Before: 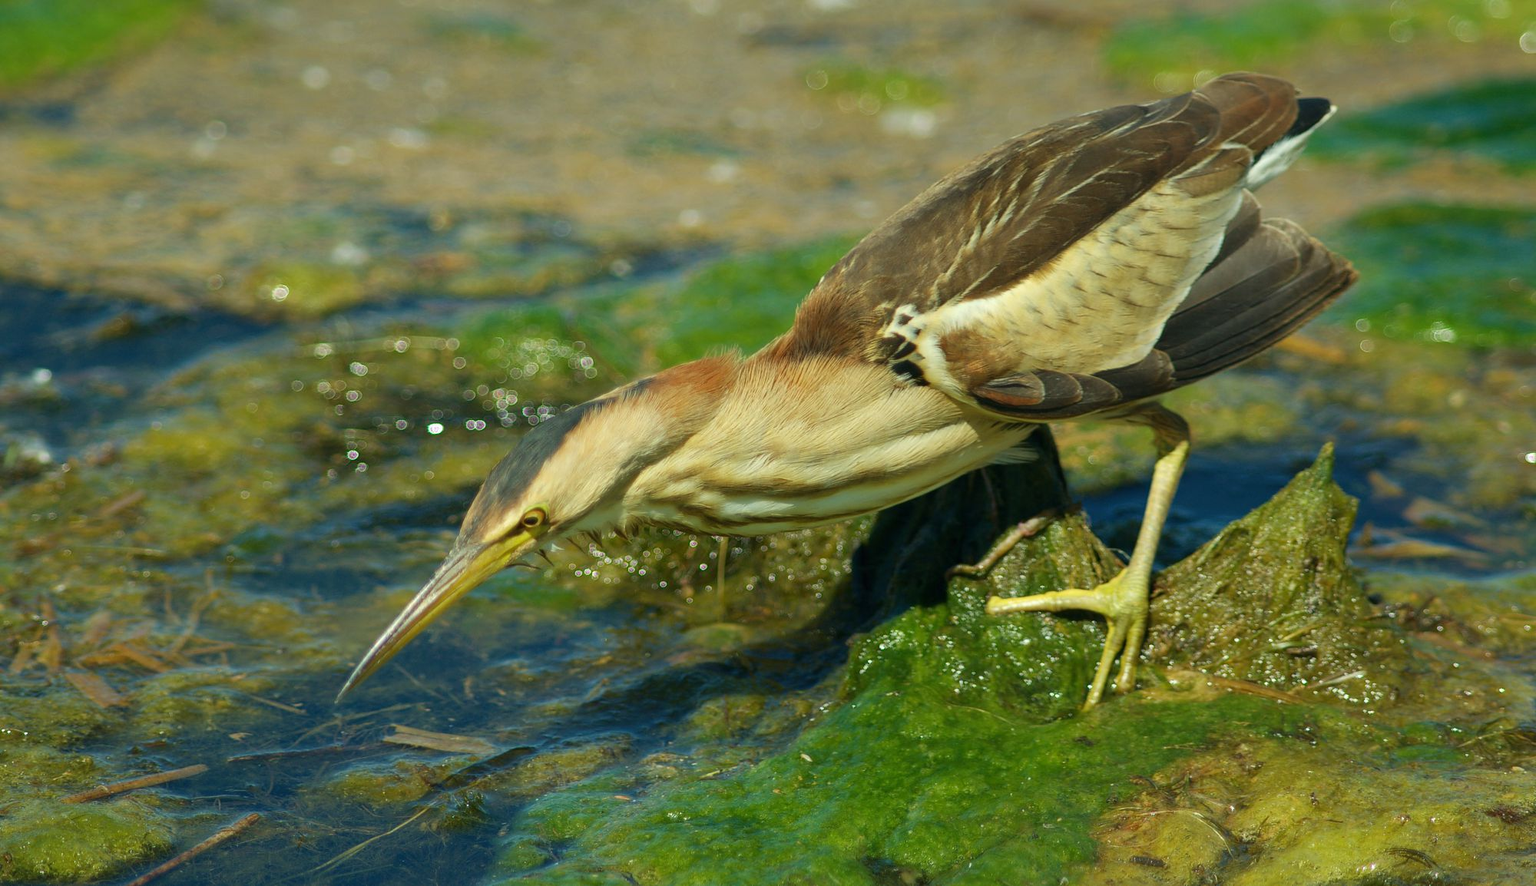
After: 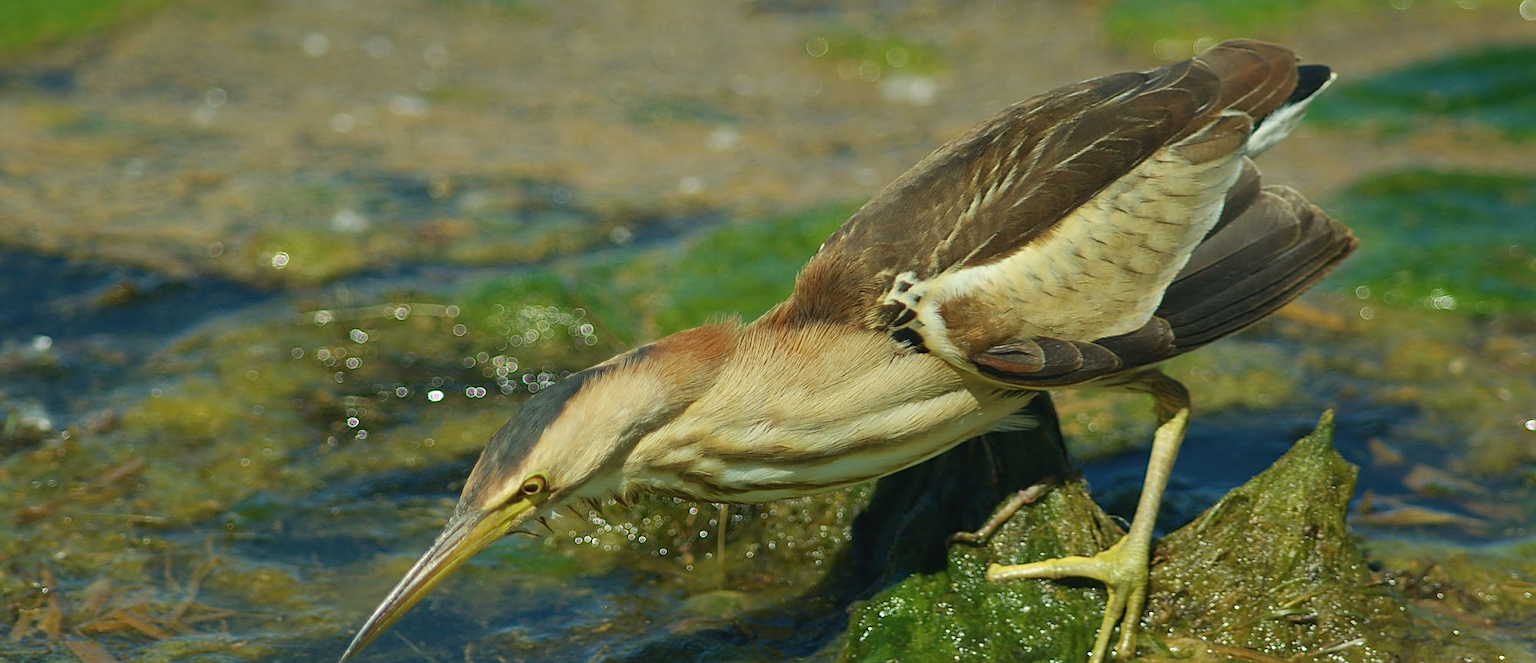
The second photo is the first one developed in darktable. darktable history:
sharpen: on, module defaults
contrast brightness saturation: contrast -0.084, brightness -0.039, saturation -0.108
crop: top 3.805%, bottom 21.316%
